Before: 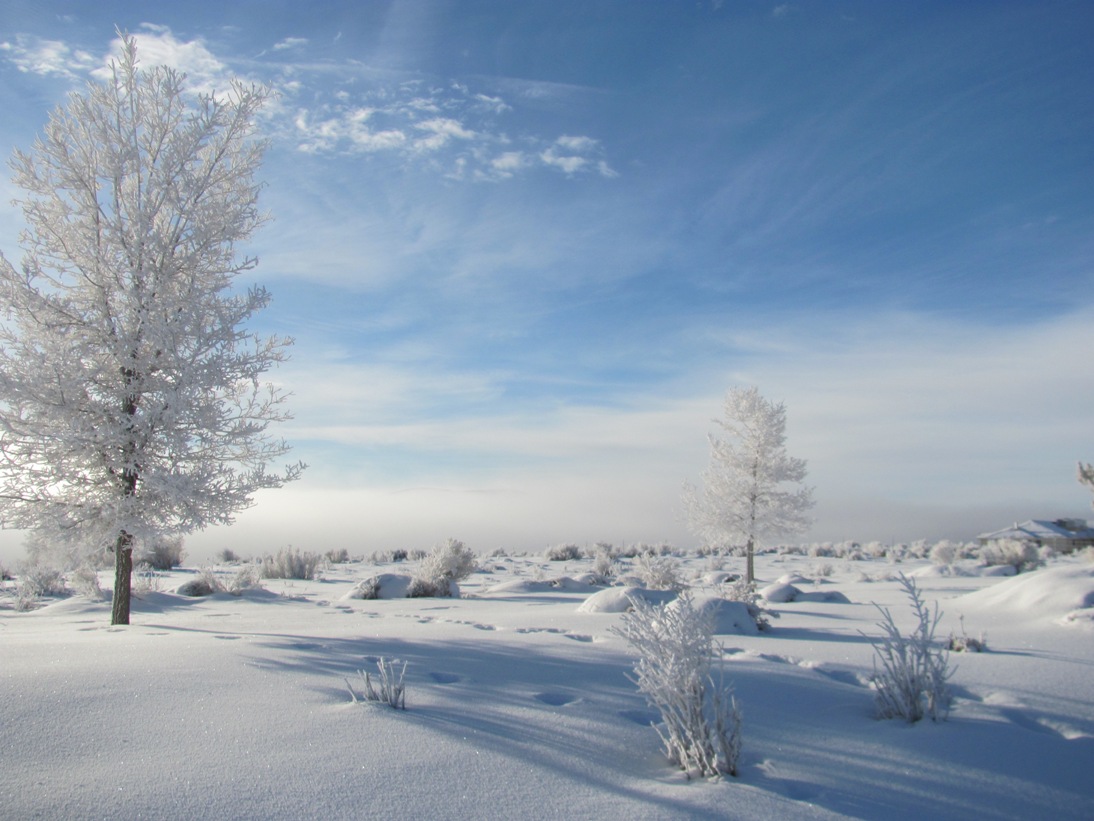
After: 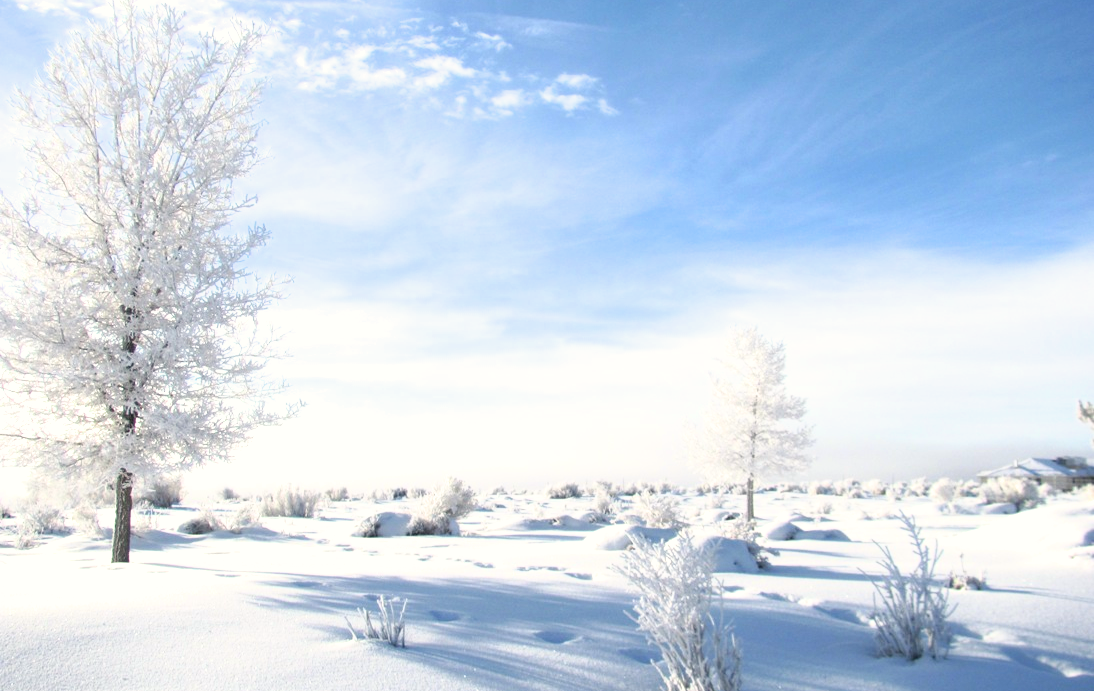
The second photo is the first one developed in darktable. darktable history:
filmic rgb: black relative exposure -6.35 EV, white relative exposure 2.8 EV, target black luminance 0%, hardness 4.63, latitude 67.69%, contrast 1.288, shadows ↔ highlights balance -3.17%, color science v6 (2022)
color correction: highlights a* 0.425, highlights b* 2.7, shadows a* -0.815, shadows b* -4.54
crop: top 7.568%, bottom 8.197%
exposure: exposure 1 EV, compensate exposure bias true, compensate highlight preservation false
